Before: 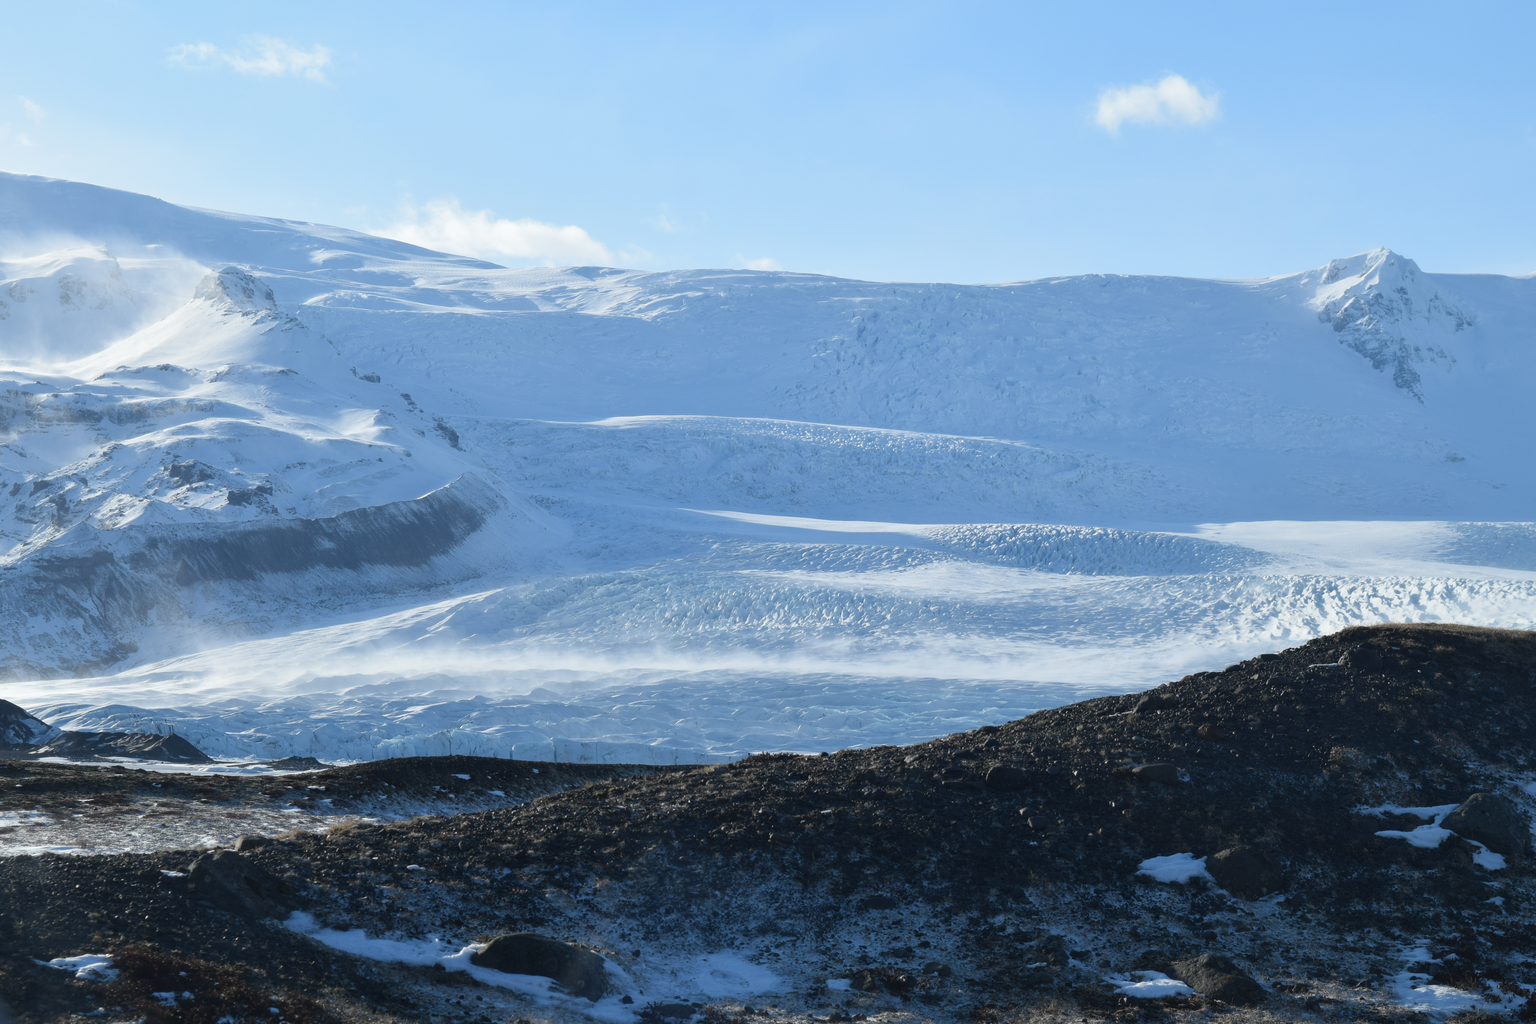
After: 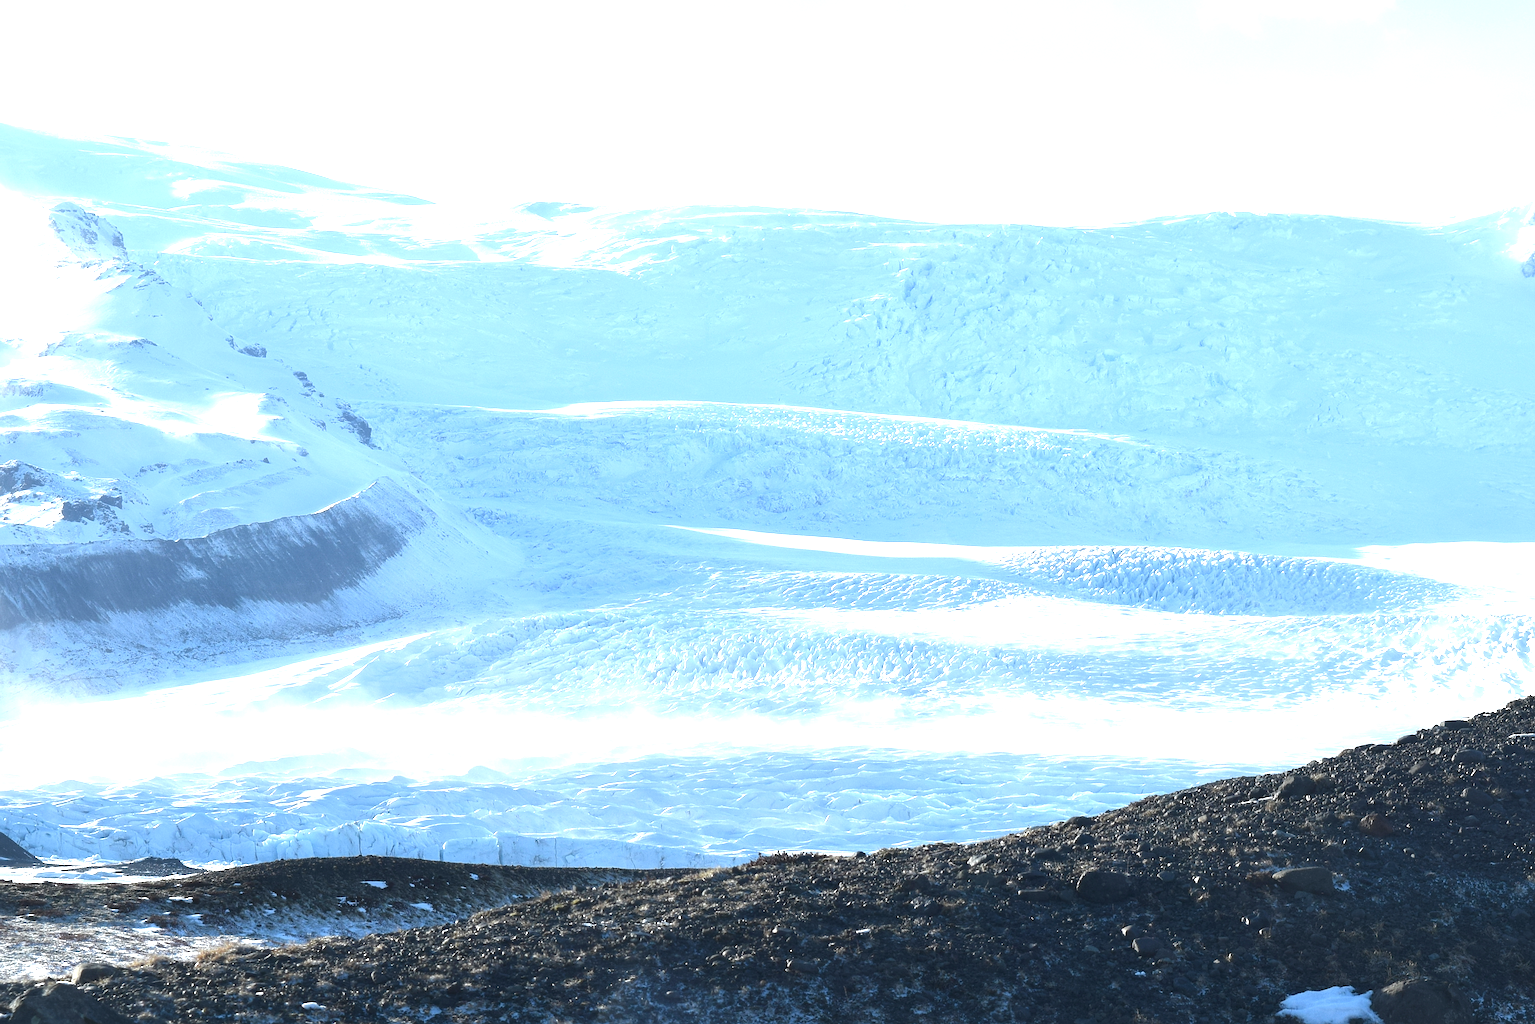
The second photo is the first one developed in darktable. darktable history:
crop and rotate: left 11.831%, top 11.346%, right 13.429%, bottom 13.899%
sharpen: on, module defaults
exposure: black level correction 0.001, exposure 1.398 EV, compensate exposure bias true, compensate highlight preservation false
